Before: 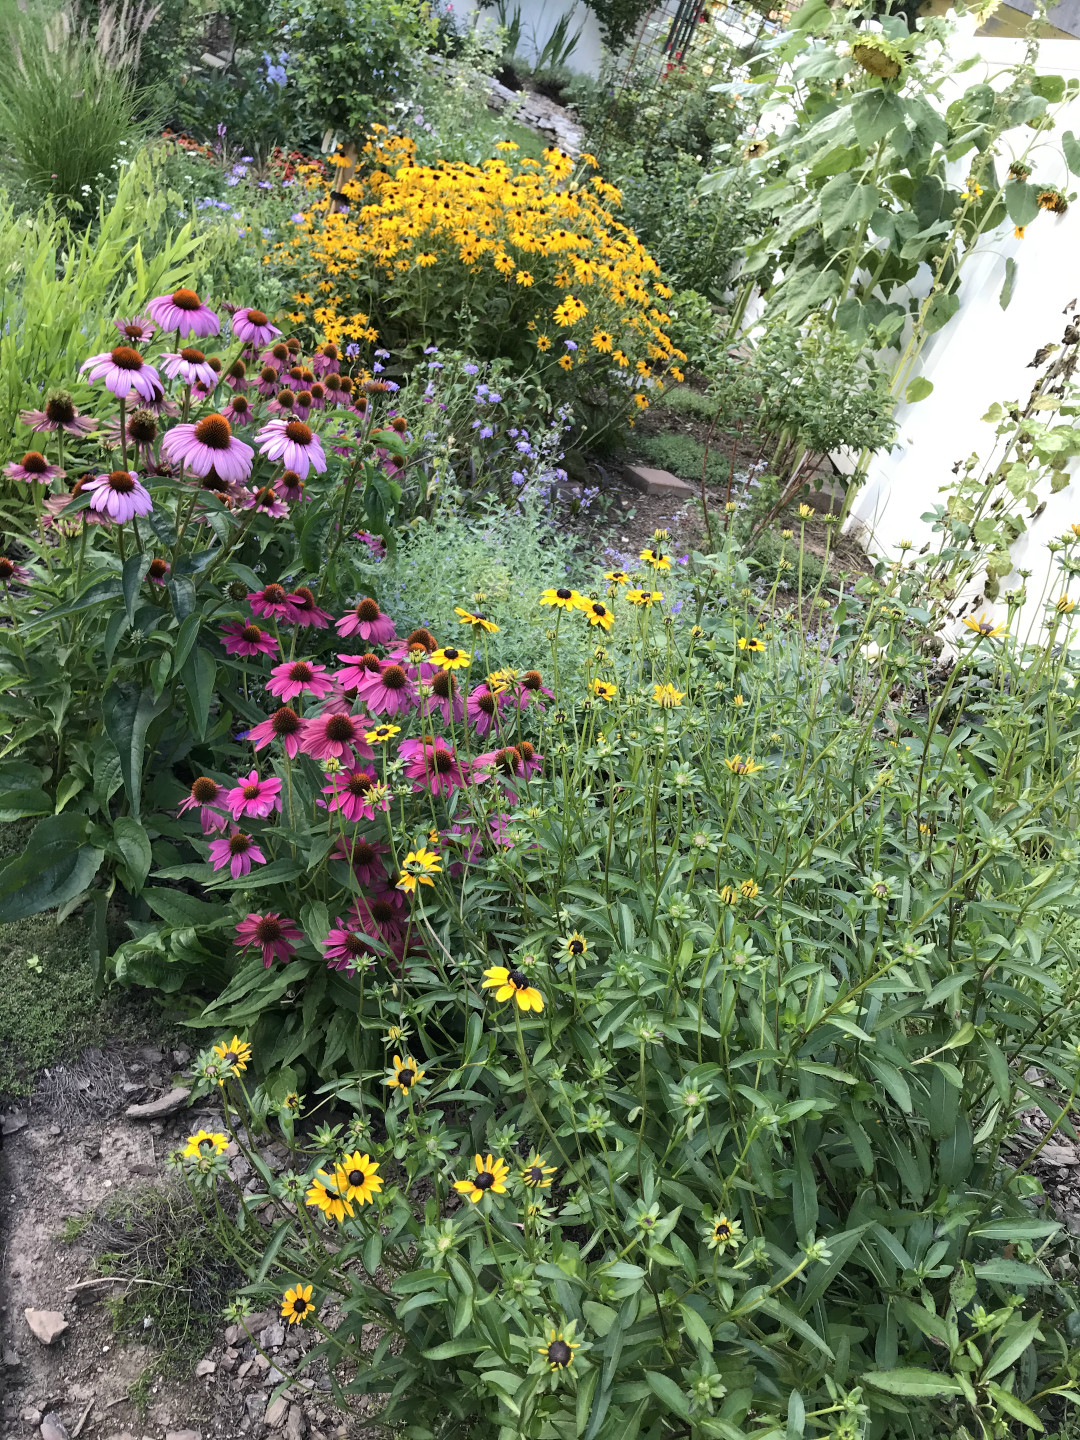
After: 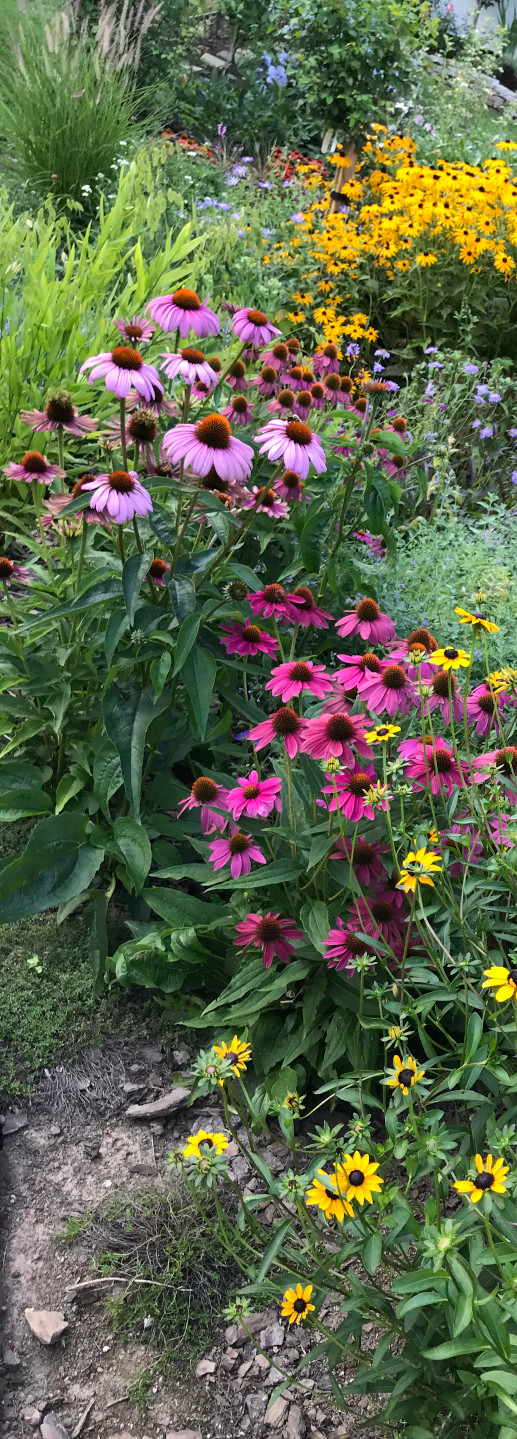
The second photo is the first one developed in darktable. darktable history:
crop and rotate: left 0.017%, top 0%, right 52.087%
